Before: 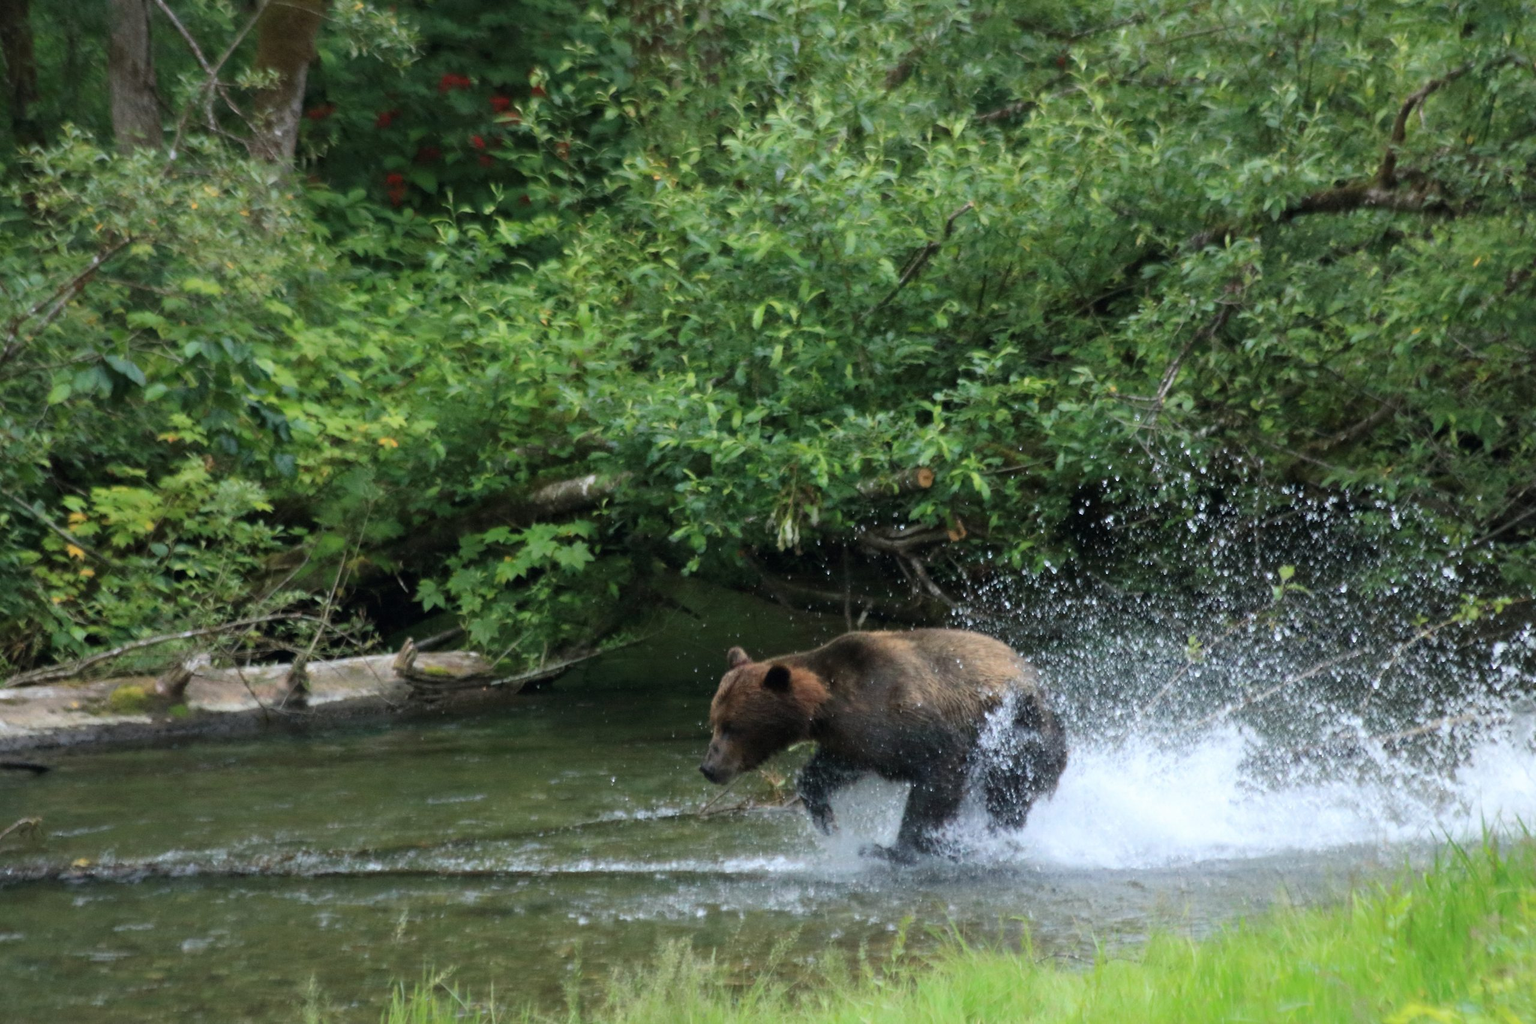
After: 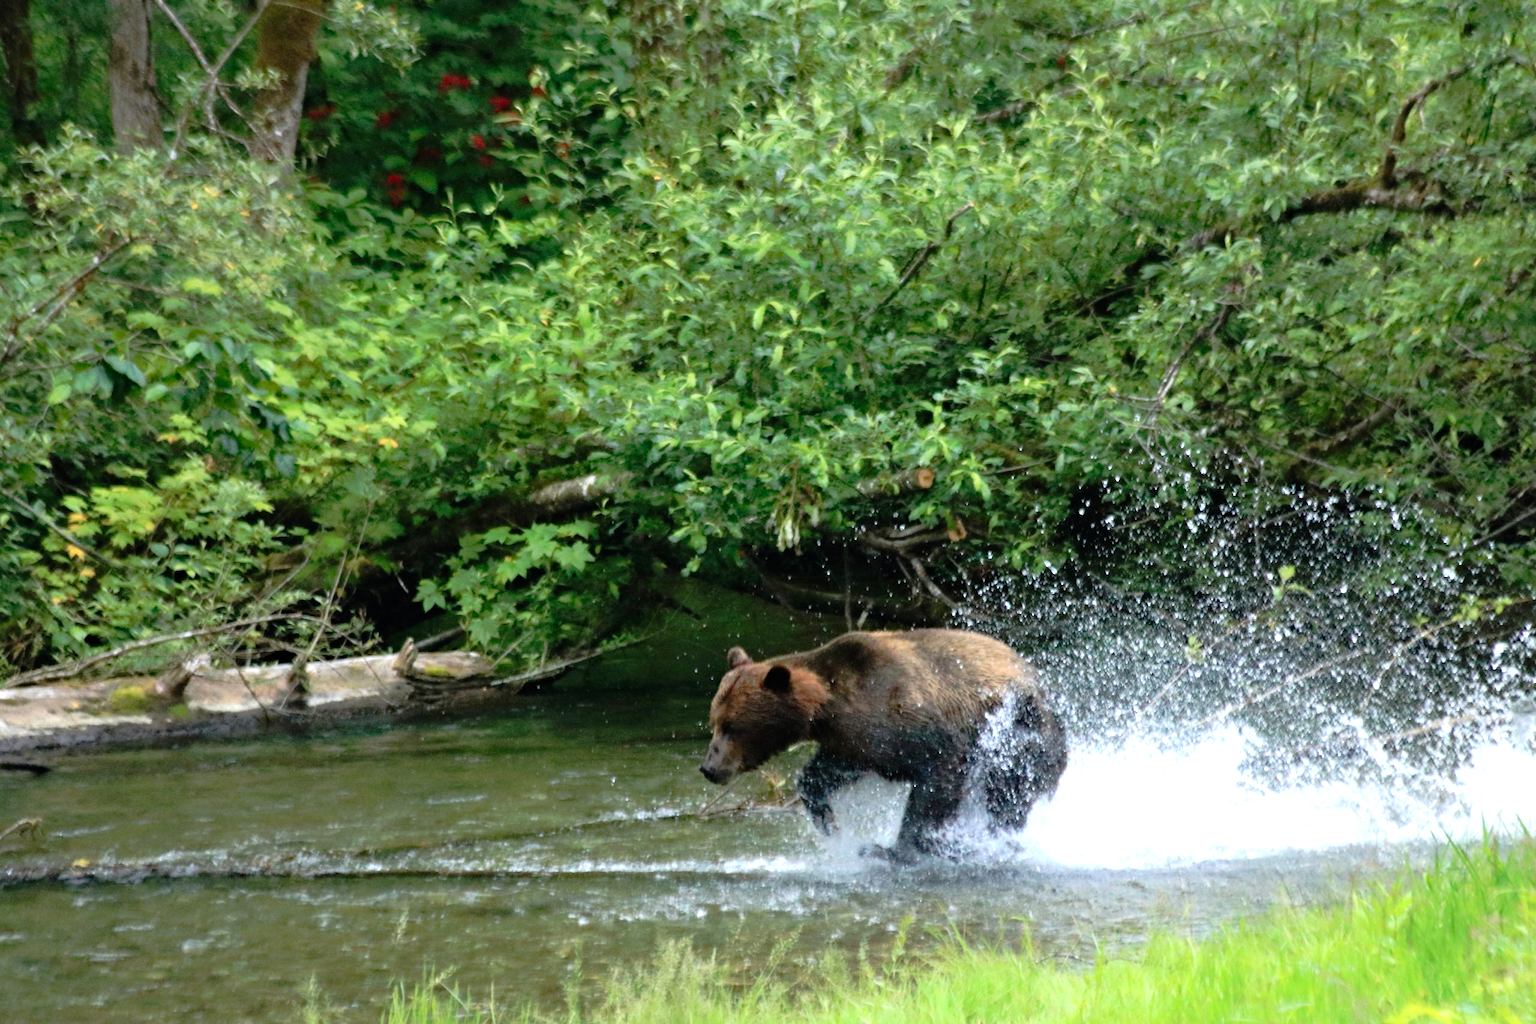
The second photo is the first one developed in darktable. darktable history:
exposure: black level correction 0, exposure 0.697 EV, compensate exposure bias true, compensate highlight preservation false
tone curve: curves: ch0 [(0, 0) (0.126, 0.061) (0.362, 0.382) (0.498, 0.498) (0.706, 0.712) (1, 1)]; ch1 [(0, 0) (0.5, 0.497) (0.55, 0.578) (1, 1)]; ch2 [(0, 0) (0.44, 0.424) (0.489, 0.486) (0.537, 0.538) (1, 1)], preserve colors none
haze removal: compatibility mode true, adaptive false
